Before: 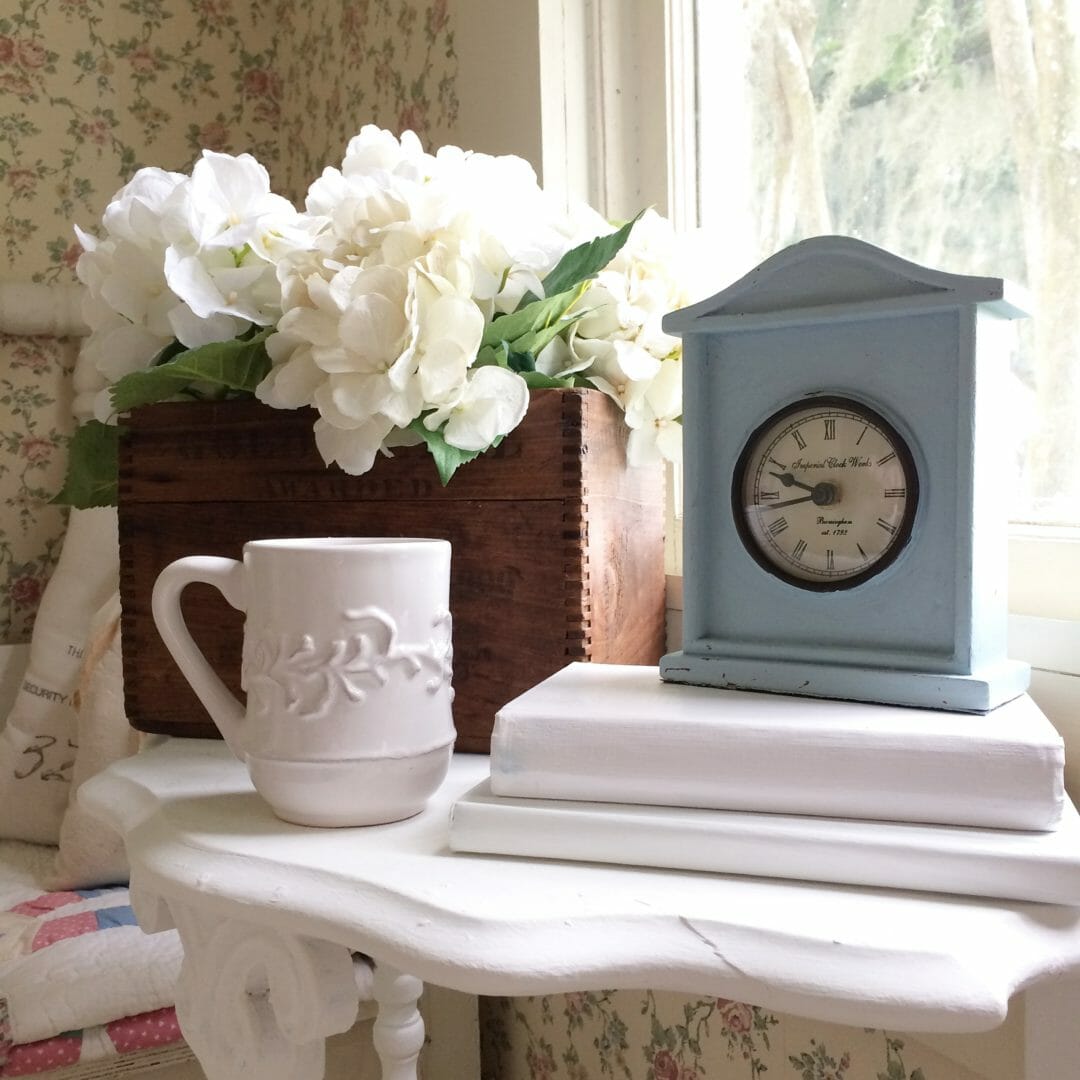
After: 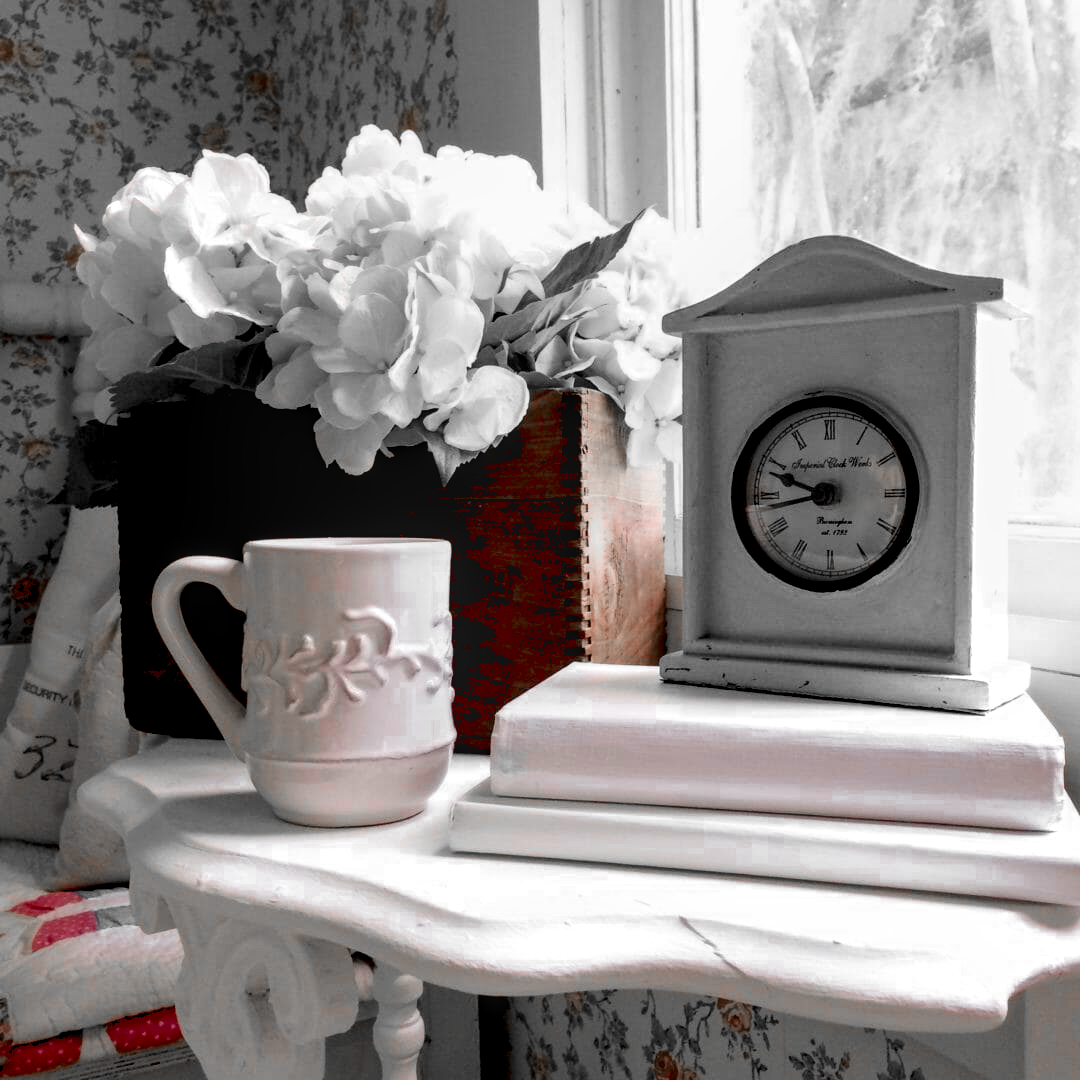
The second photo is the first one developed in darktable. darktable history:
color zones: curves: ch0 [(0, 0.352) (0.143, 0.407) (0.286, 0.386) (0.429, 0.431) (0.571, 0.829) (0.714, 0.853) (0.857, 0.833) (1, 0.352)]; ch1 [(0, 0.604) (0.072, 0.726) (0.096, 0.608) (0.205, 0.007) (0.571, -0.006) (0.839, -0.013) (0.857, -0.012) (1, 0.604)]
local contrast: on, module defaults
contrast brightness saturation: contrast 0.134, brightness -0.046, saturation 0.164
exposure: black level correction 0.028, exposure -0.073 EV, compensate highlight preservation false
